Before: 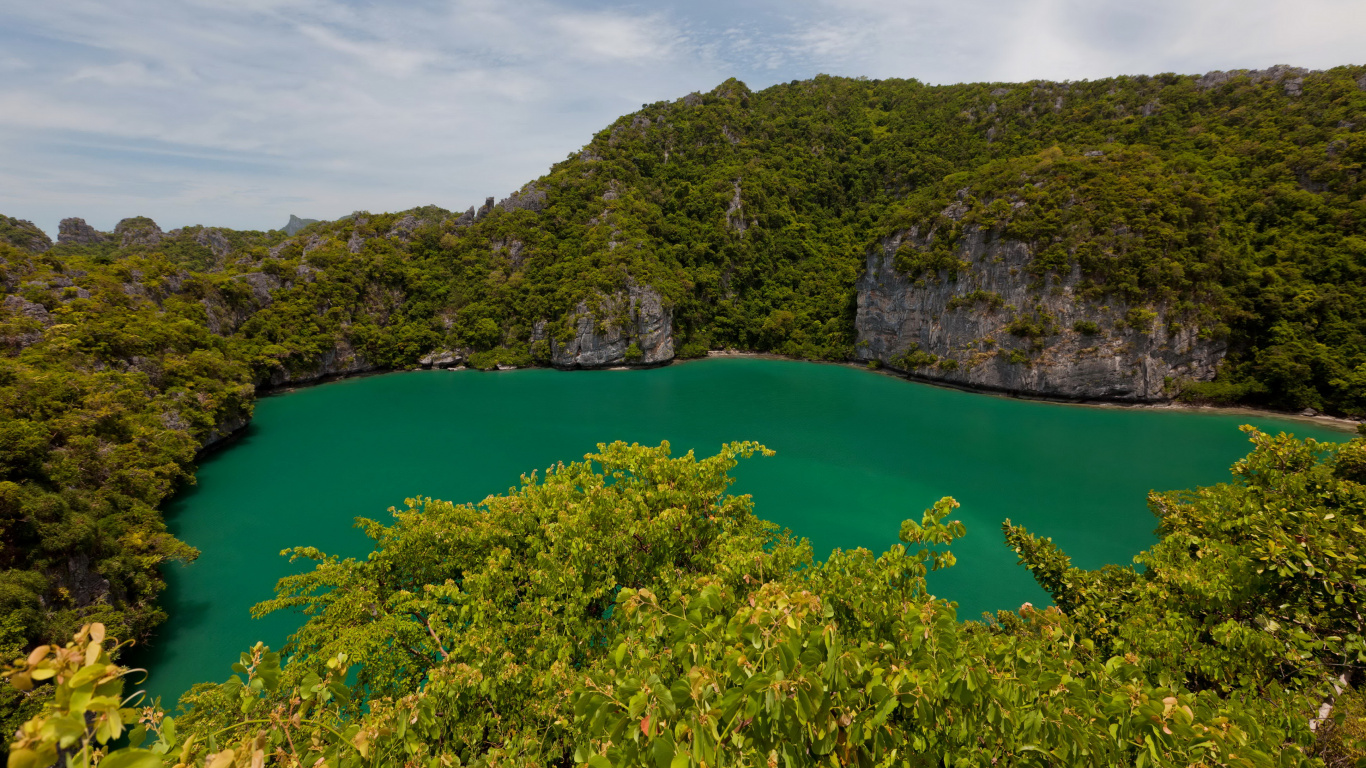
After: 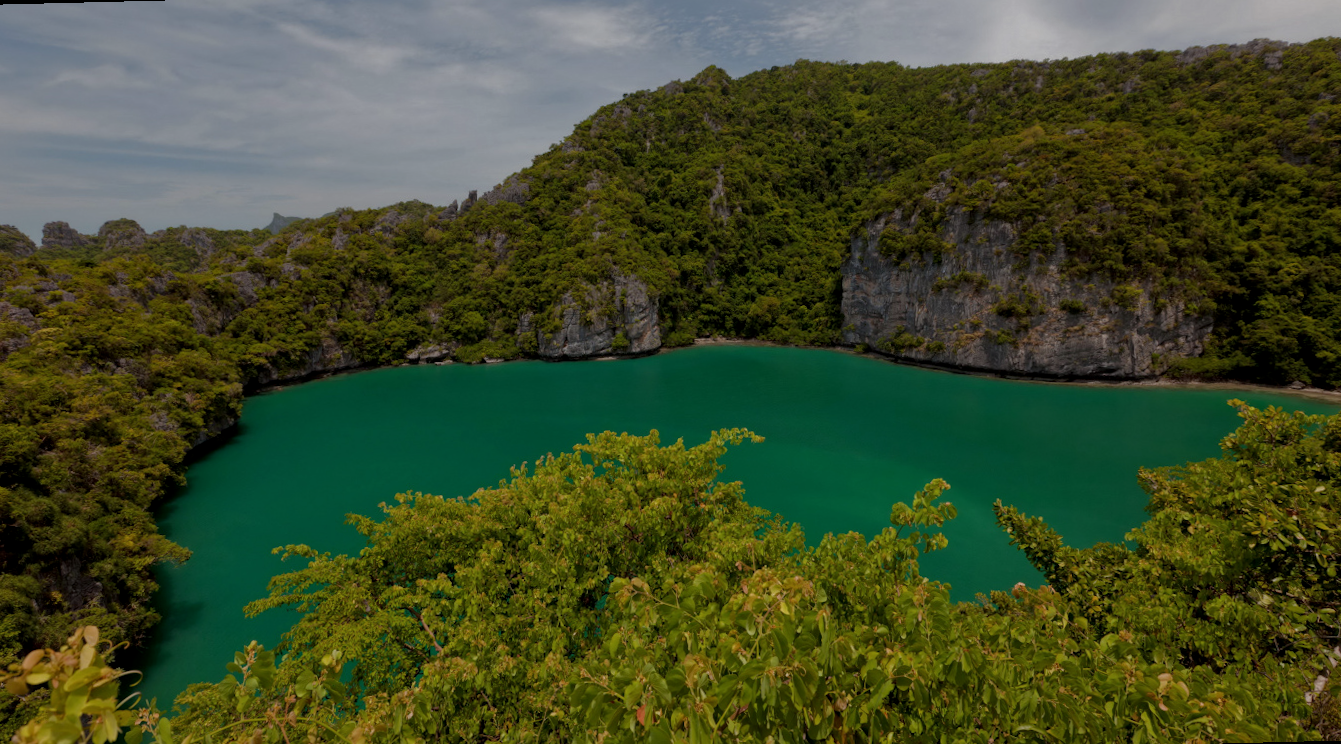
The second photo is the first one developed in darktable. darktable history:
rotate and perspective: rotation -1.42°, crop left 0.016, crop right 0.984, crop top 0.035, crop bottom 0.965
base curve: curves: ch0 [(0, 0) (0.841, 0.609) (1, 1)]
local contrast: highlights 100%, shadows 100%, detail 120%, midtone range 0.2
